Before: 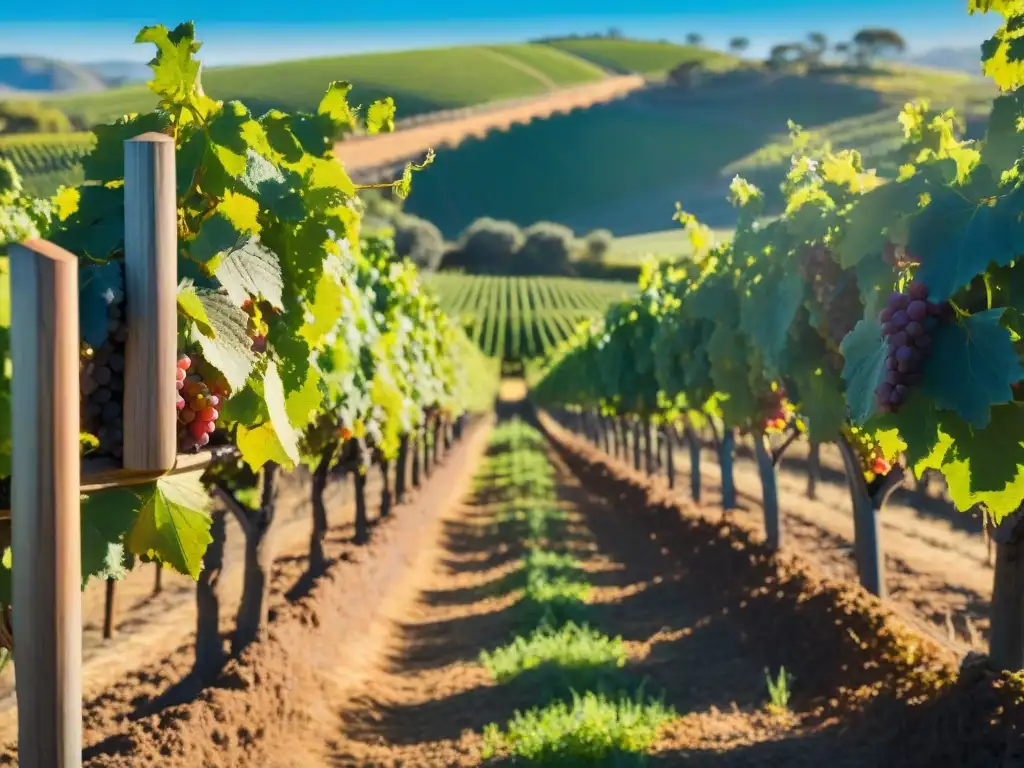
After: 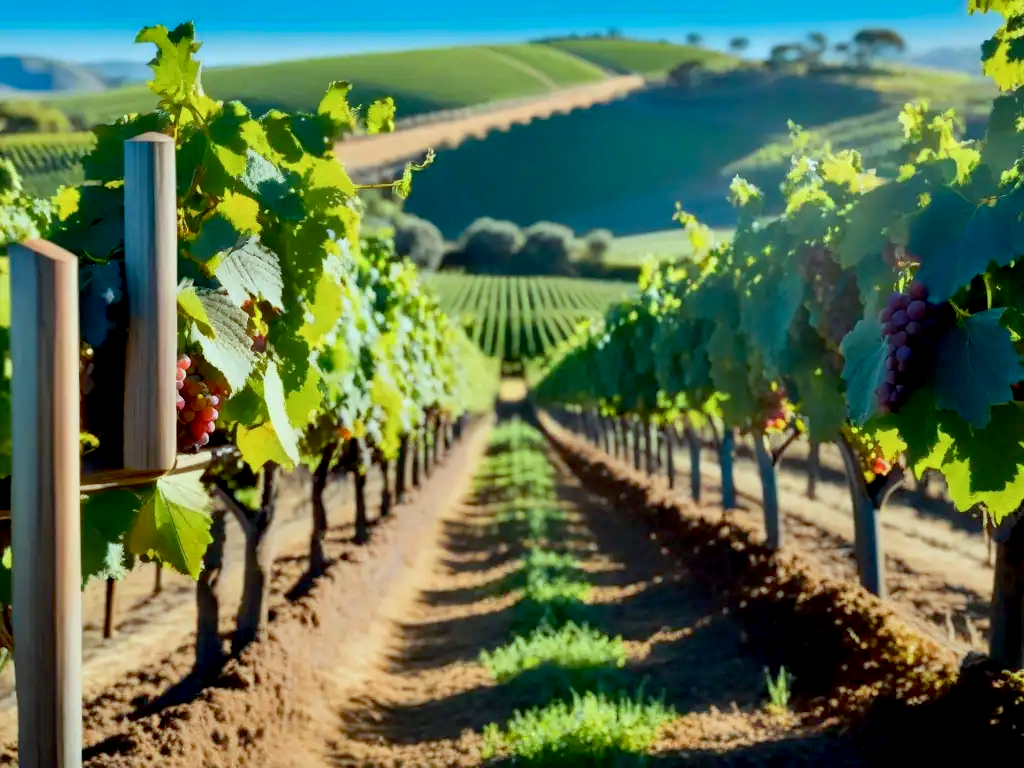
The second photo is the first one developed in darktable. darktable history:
exposure: black level correction 0.017, exposure -0.007 EV, compensate highlight preservation false
color correction: highlights a* -9.97, highlights b* -9.84
